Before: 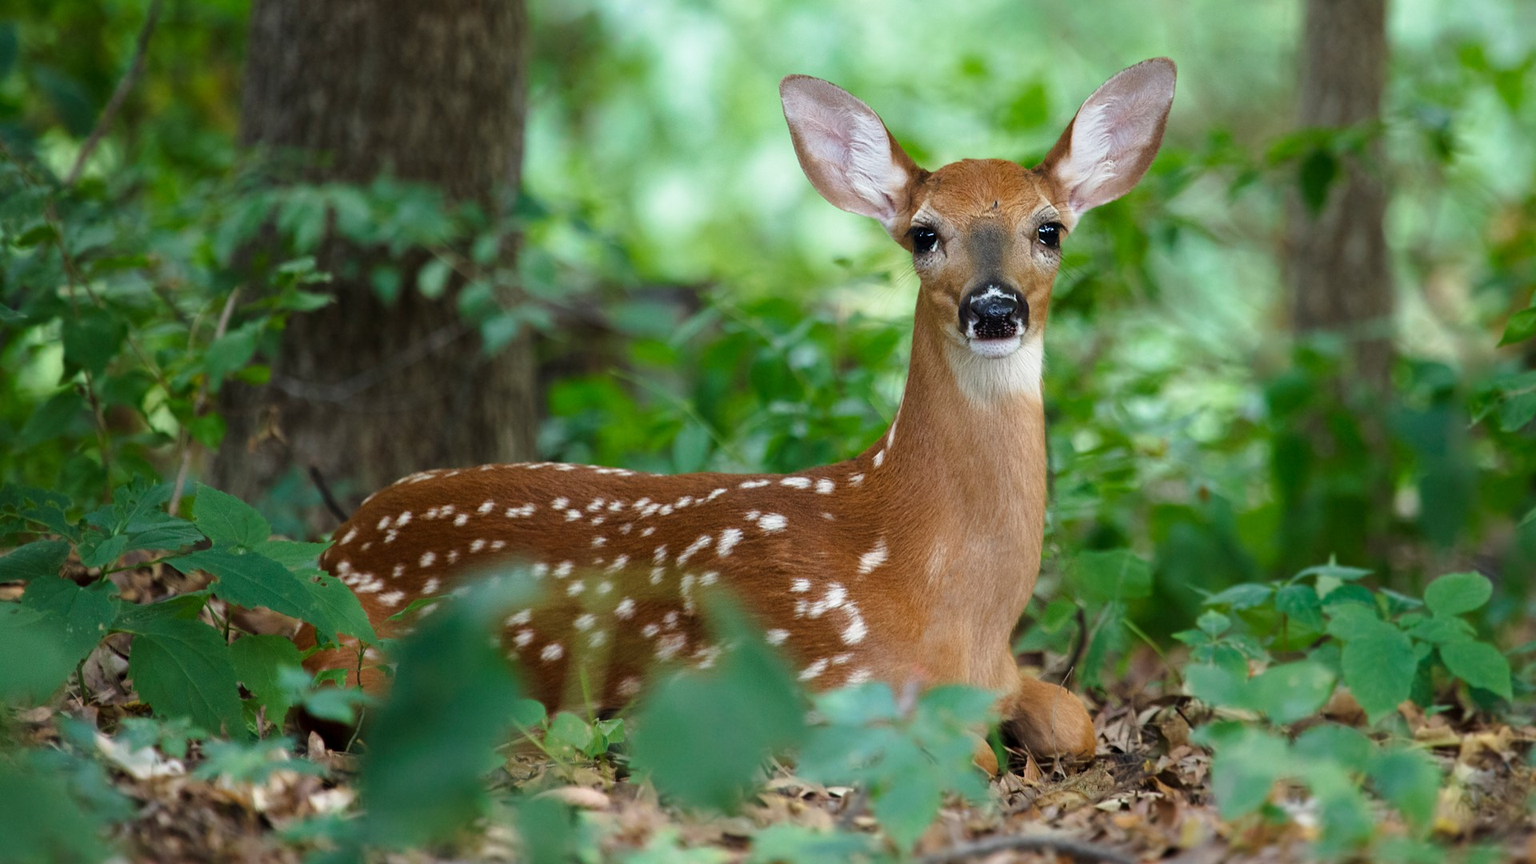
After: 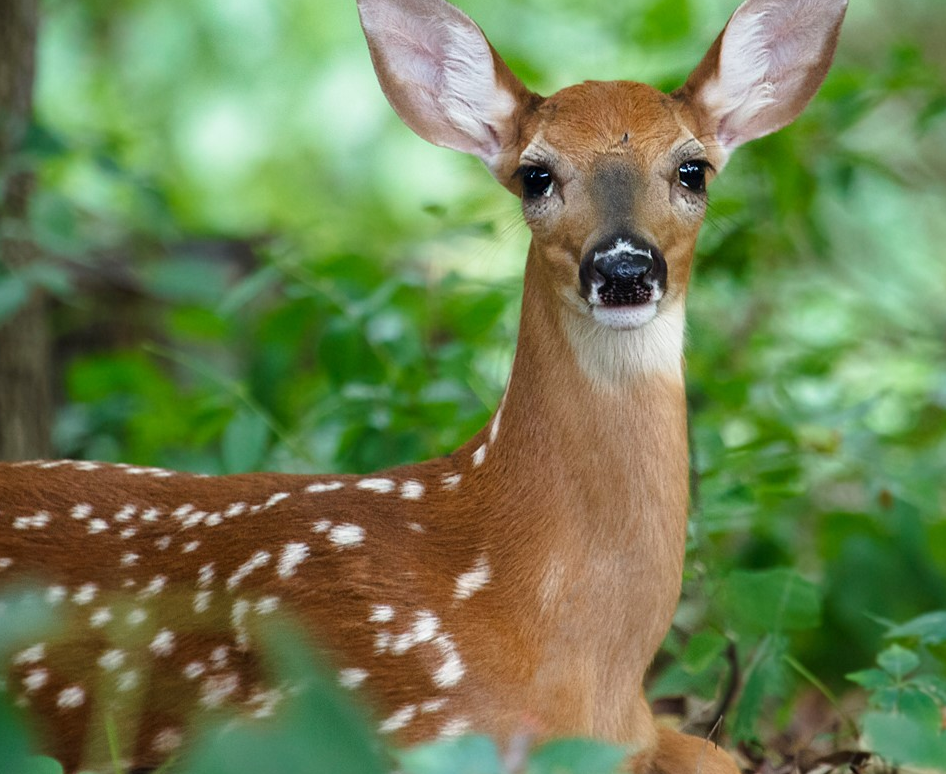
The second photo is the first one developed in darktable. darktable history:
crop: left 32.26%, top 10.954%, right 18.468%, bottom 17.369%
